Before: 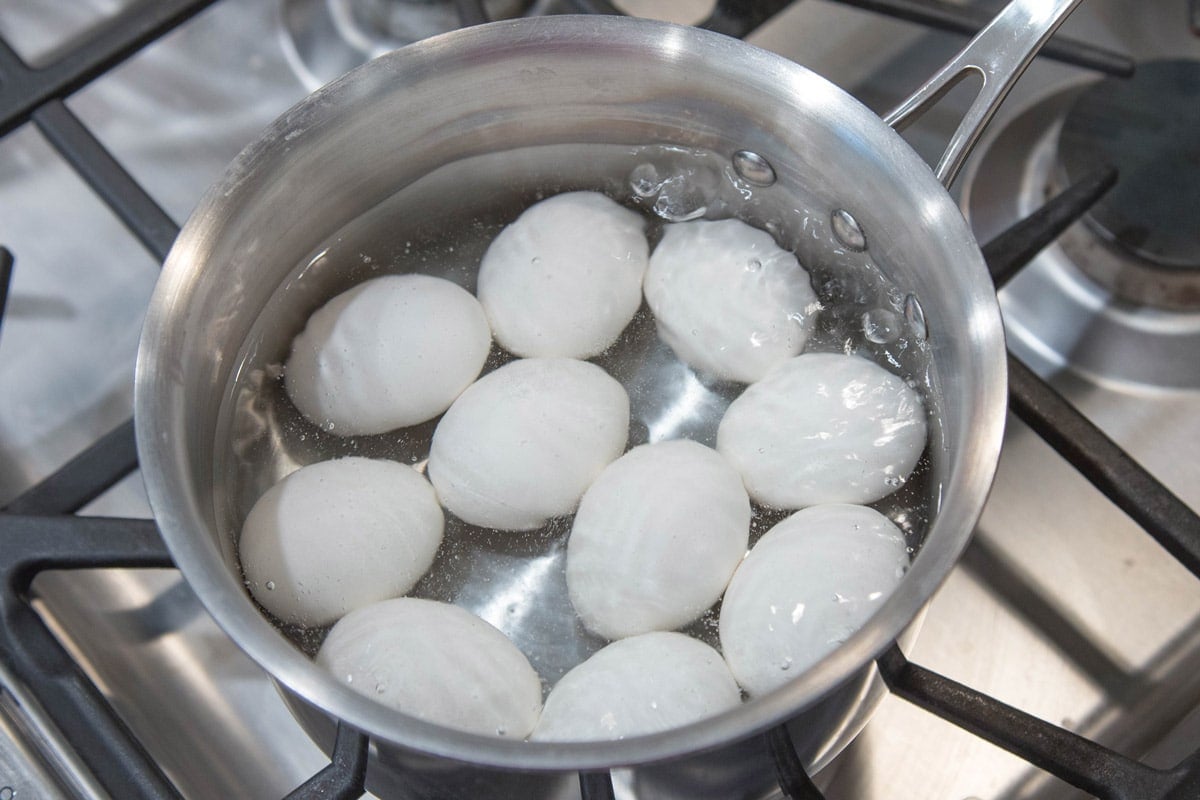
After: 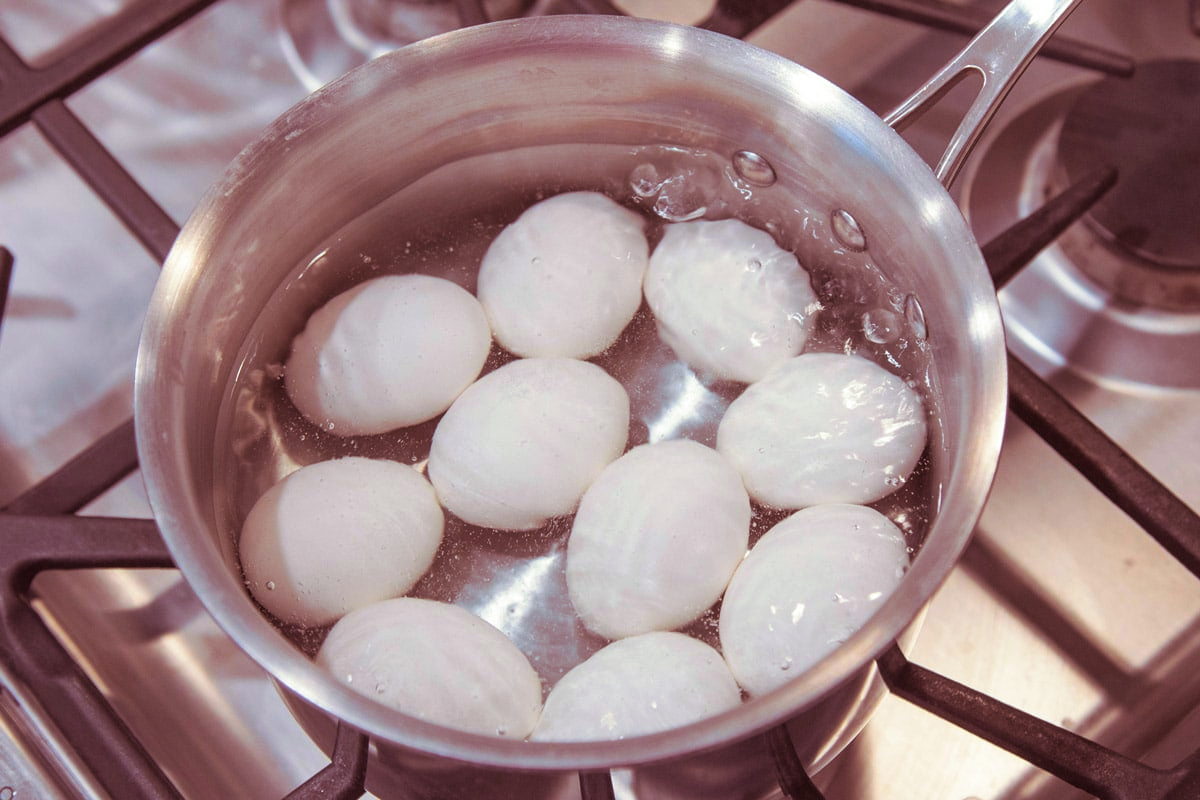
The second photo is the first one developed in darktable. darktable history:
rgb levels: mode RGB, independent channels, levels [[0, 0.474, 1], [0, 0.5, 1], [0, 0.5, 1]]
split-toning: on, module defaults
color balance rgb: linear chroma grading › global chroma 15%, perceptual saturation grading › global saturation 30%
